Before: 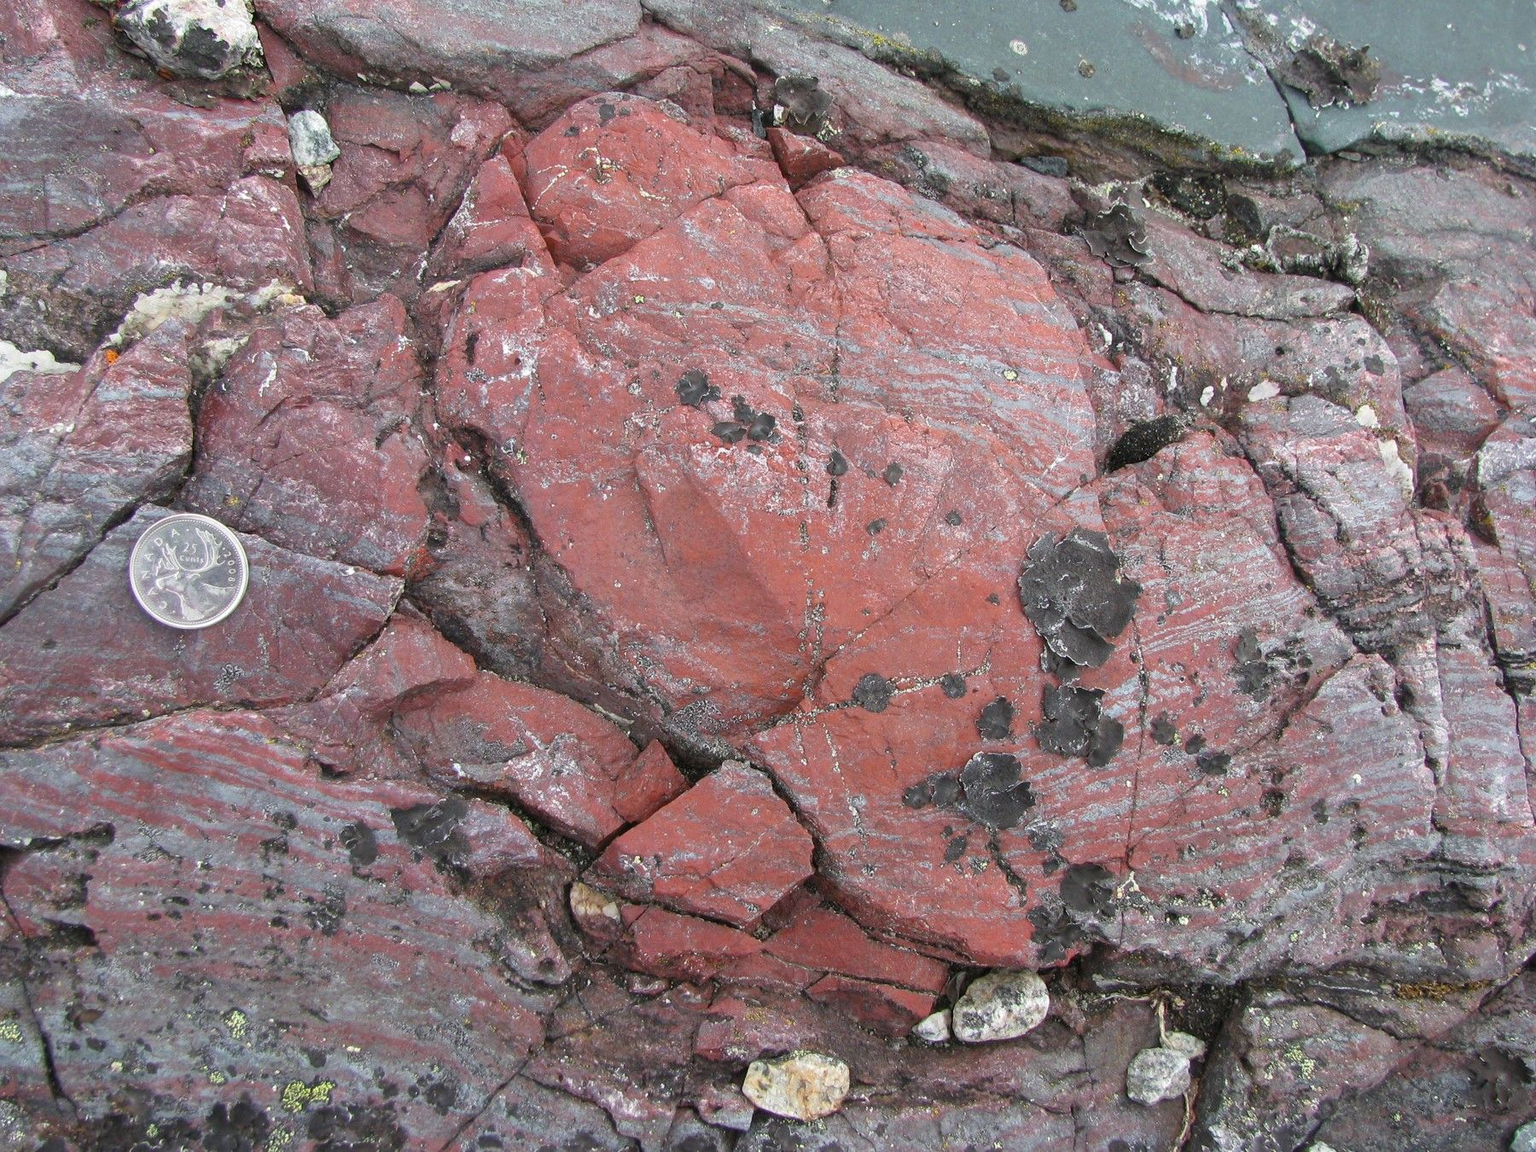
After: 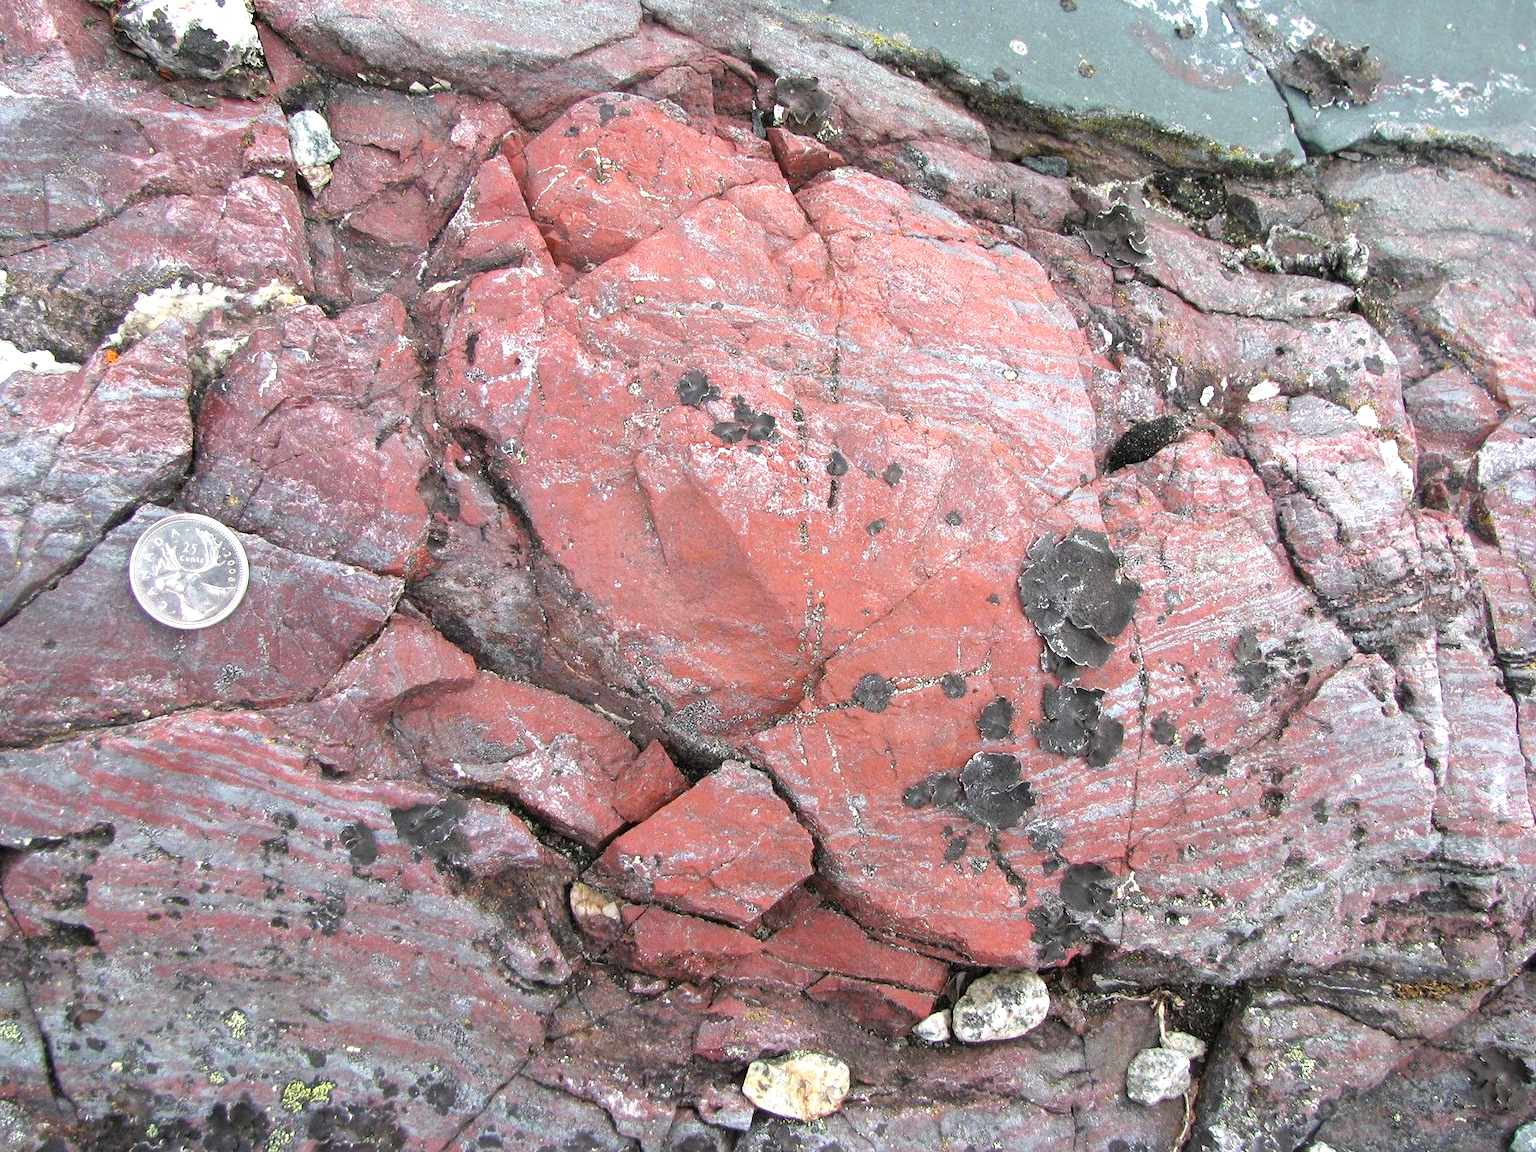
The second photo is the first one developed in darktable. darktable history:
tone equalizer: -8 EV -0.737 EV, -7 EV -0.673 EV, -6 EV -0.603 EV, -5 EV -0.421 EV, -3 EV 0.4 EV, -2 EV 0.6 EV, -1 EV 0.685 EV, +0 EV 0.756 EV
